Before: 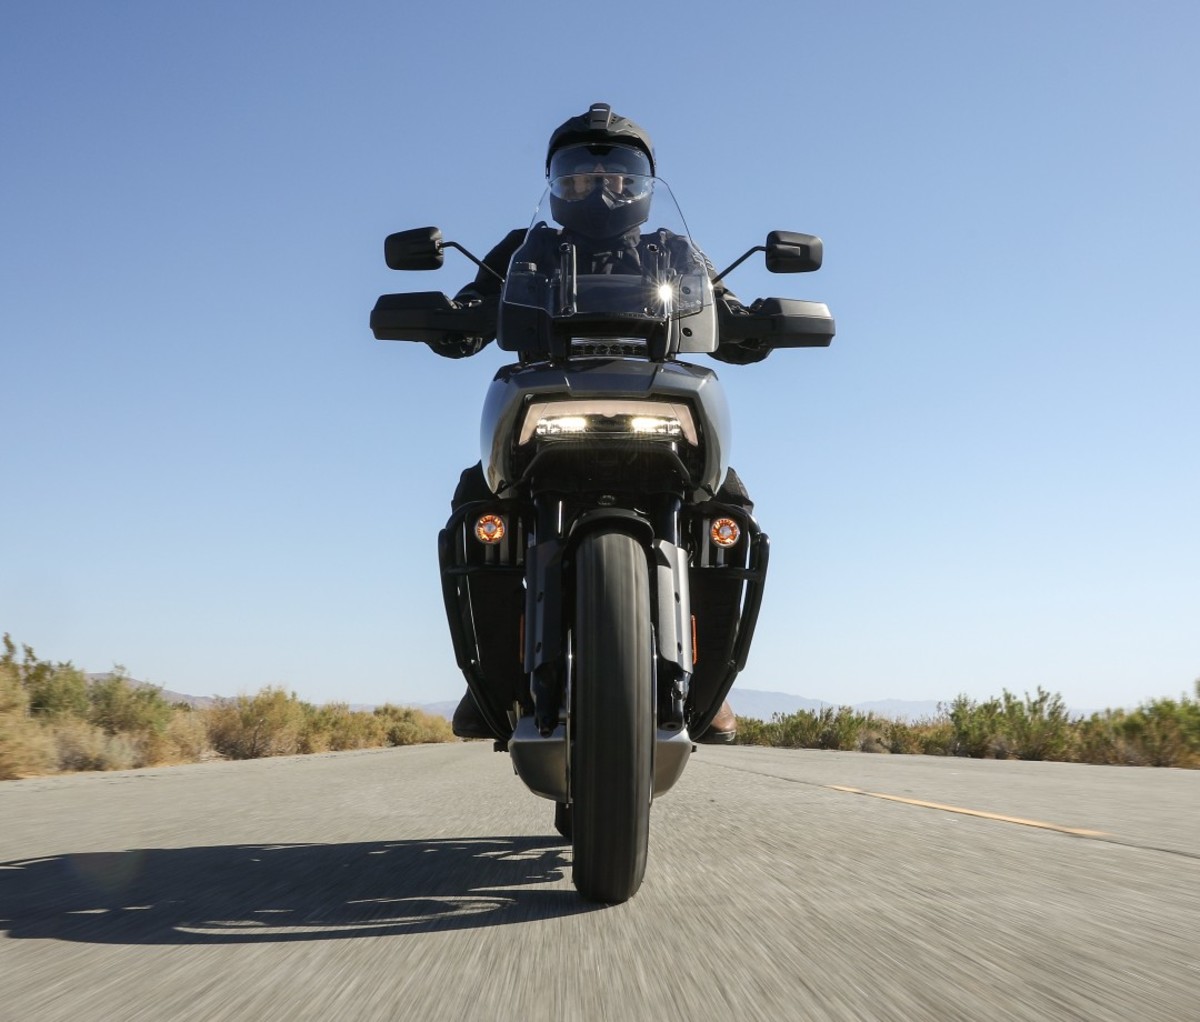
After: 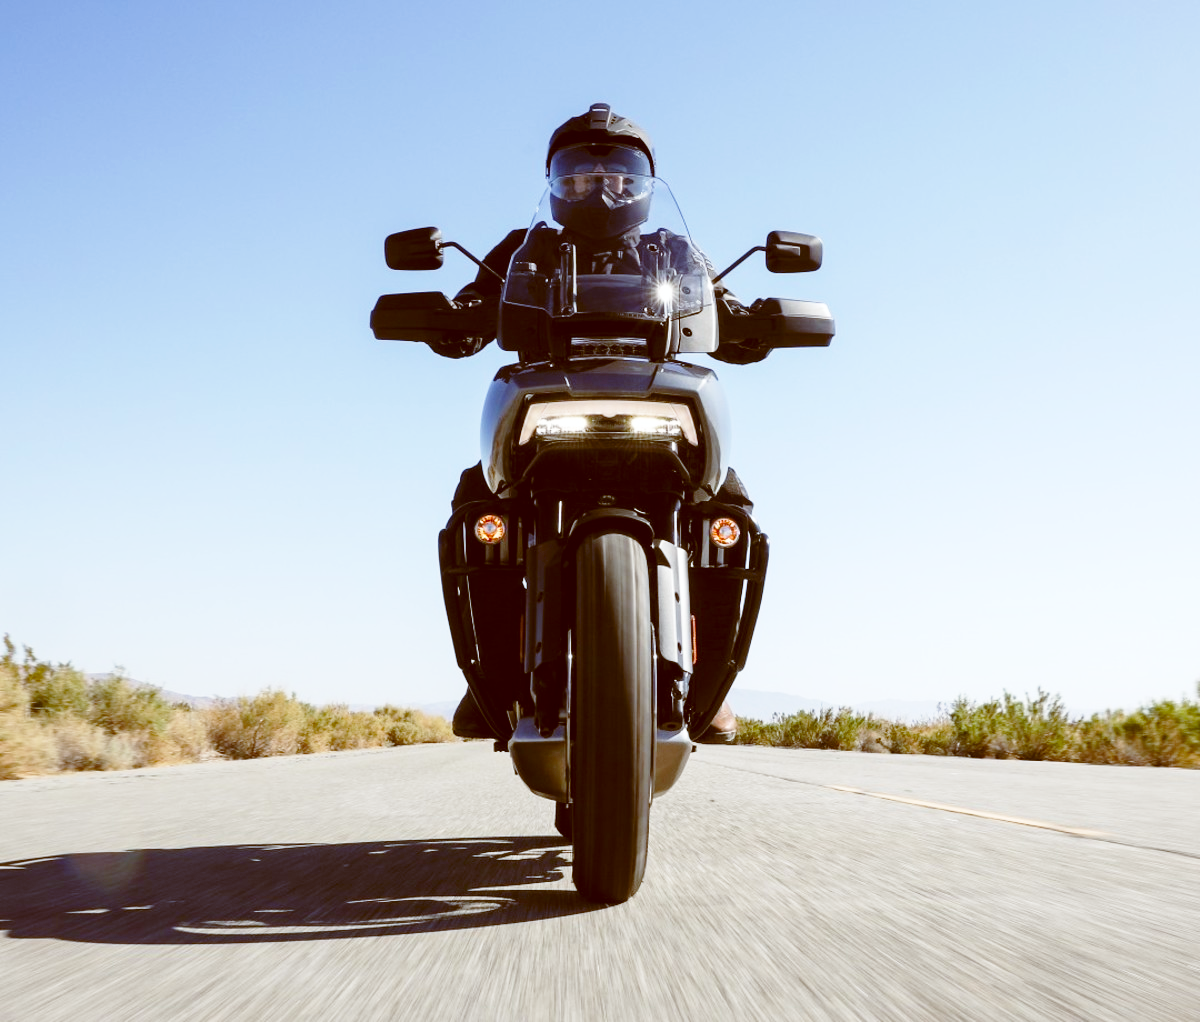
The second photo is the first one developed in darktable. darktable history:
color balance: lift [1, 1.015, 1.004, 0.985], gamma [1, 0.958, 0.971, 1.042], gain [1, 0.956, 0.977, 1.044]
base curve: curves: ch0 [(0, 0) (0.028, 0.03) (0.121, 0.232) (0.46, 0.748) (0.859, 0.968) (1, 1)], preserve colors none
